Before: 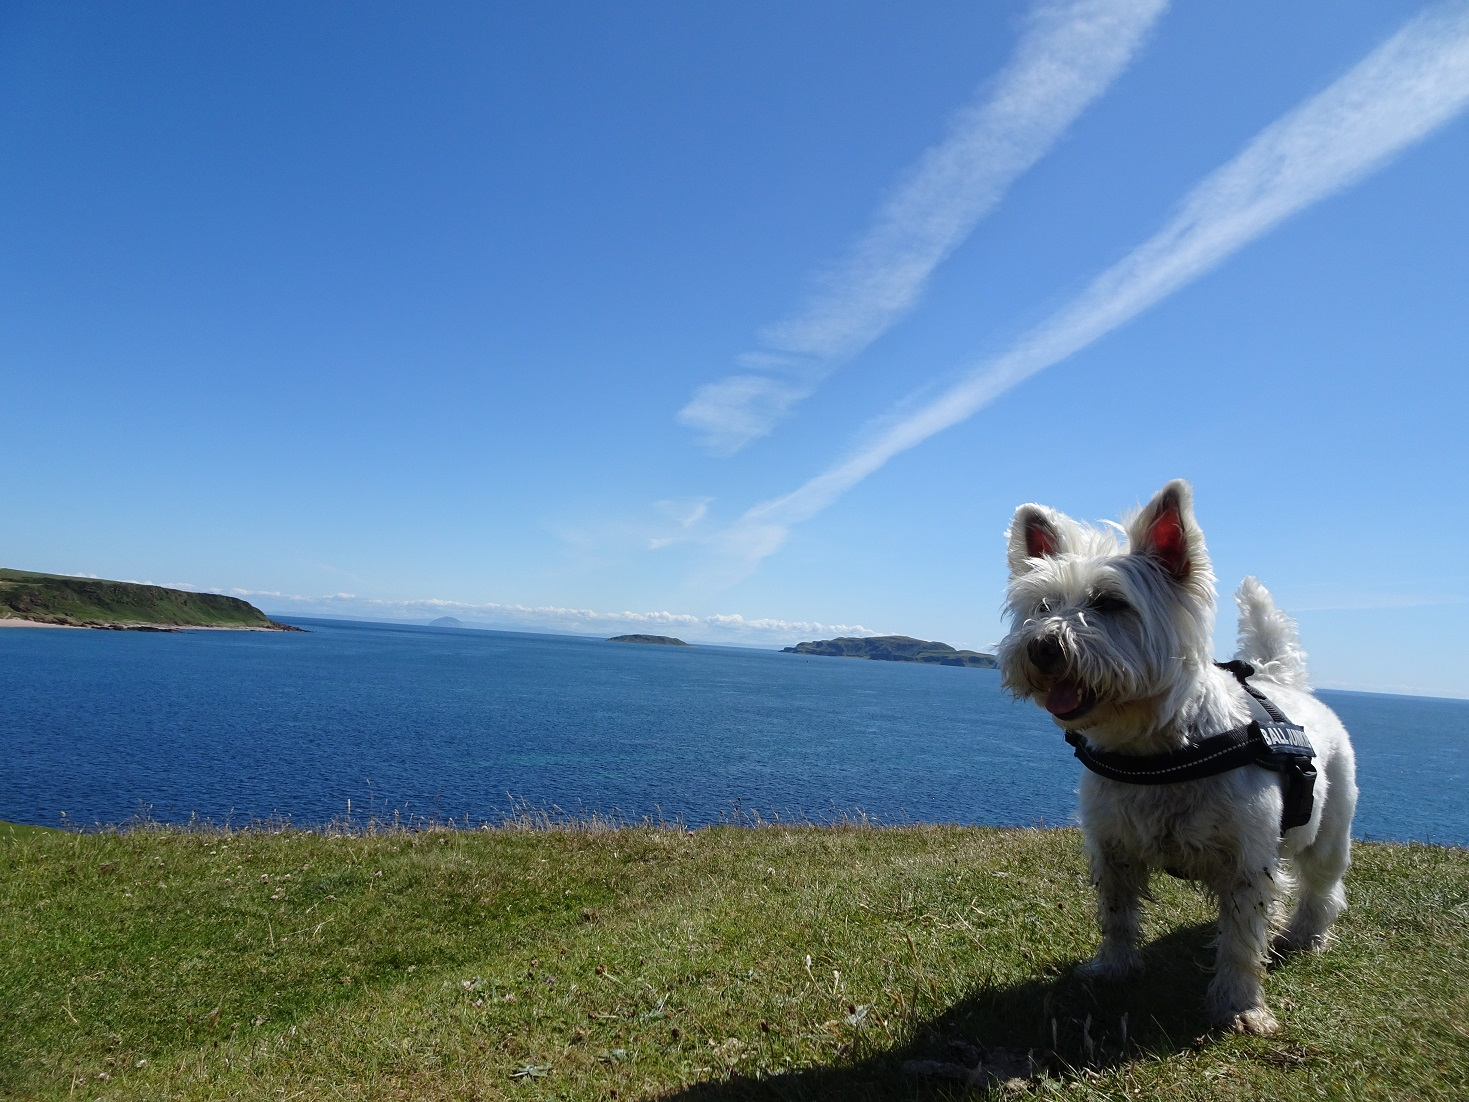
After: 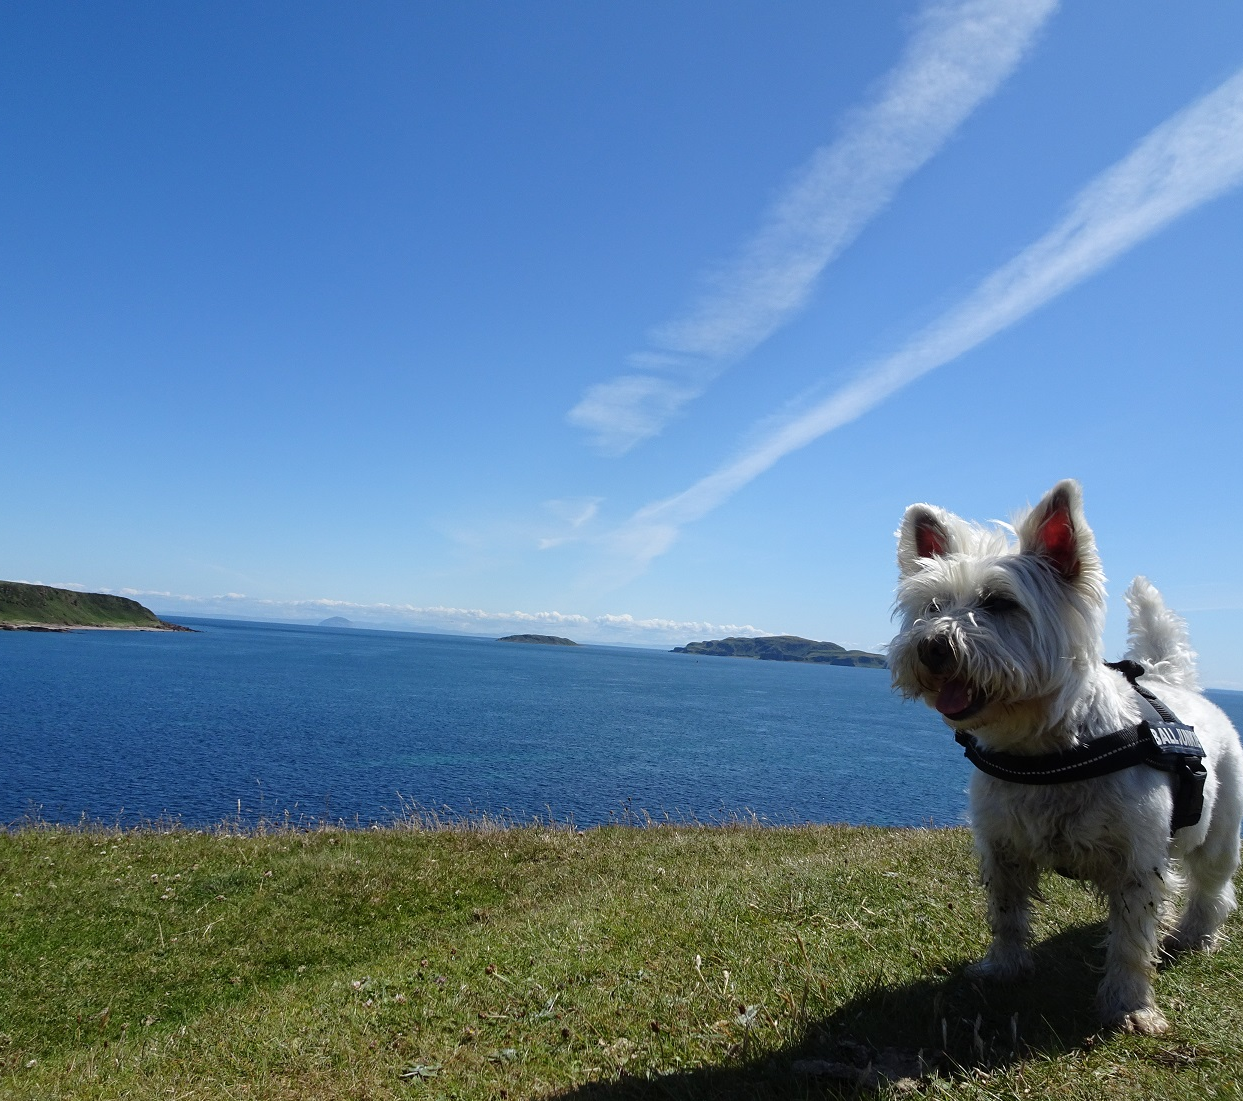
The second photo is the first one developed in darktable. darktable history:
crop: left 7.553%, right 7.826%
